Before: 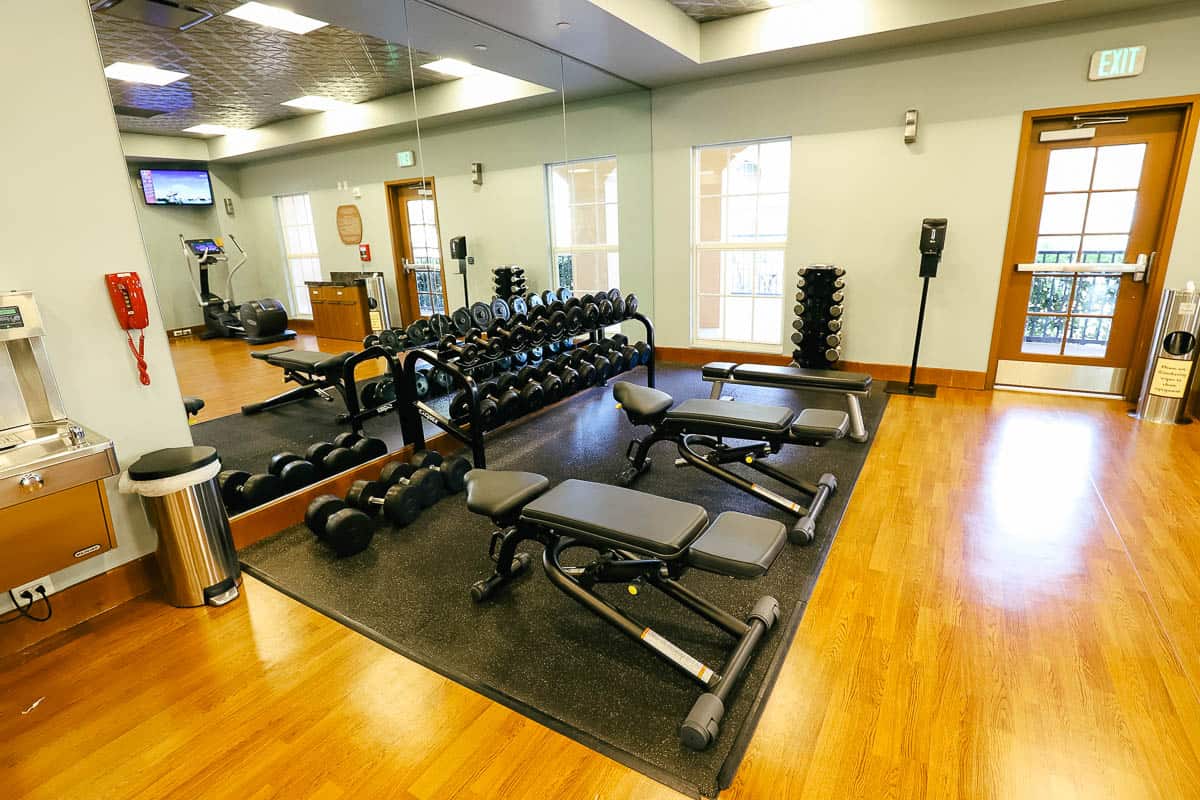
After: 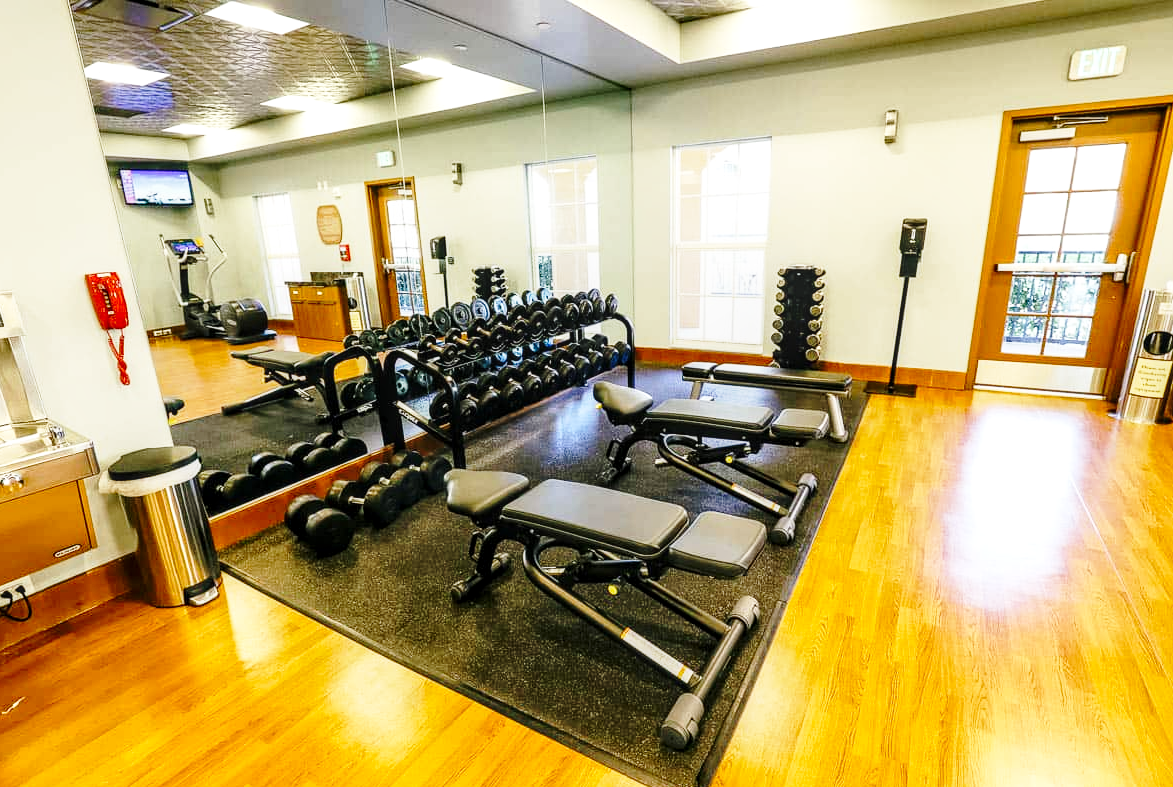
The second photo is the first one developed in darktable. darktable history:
crop and rotate: left 1.681%, right 0.537%, bottom 1.563%
base curve: curves: ch0 [(0, 0) (0.028, 0.03) (0.121, 0.232) (0.46, 0.748) (0.859, 0.968) (1, 1)], preserve colors none
local contrast: detail 130%
exposure: black level correction 0.001, exposure -0.123 EV, compensate highlight preservation false
